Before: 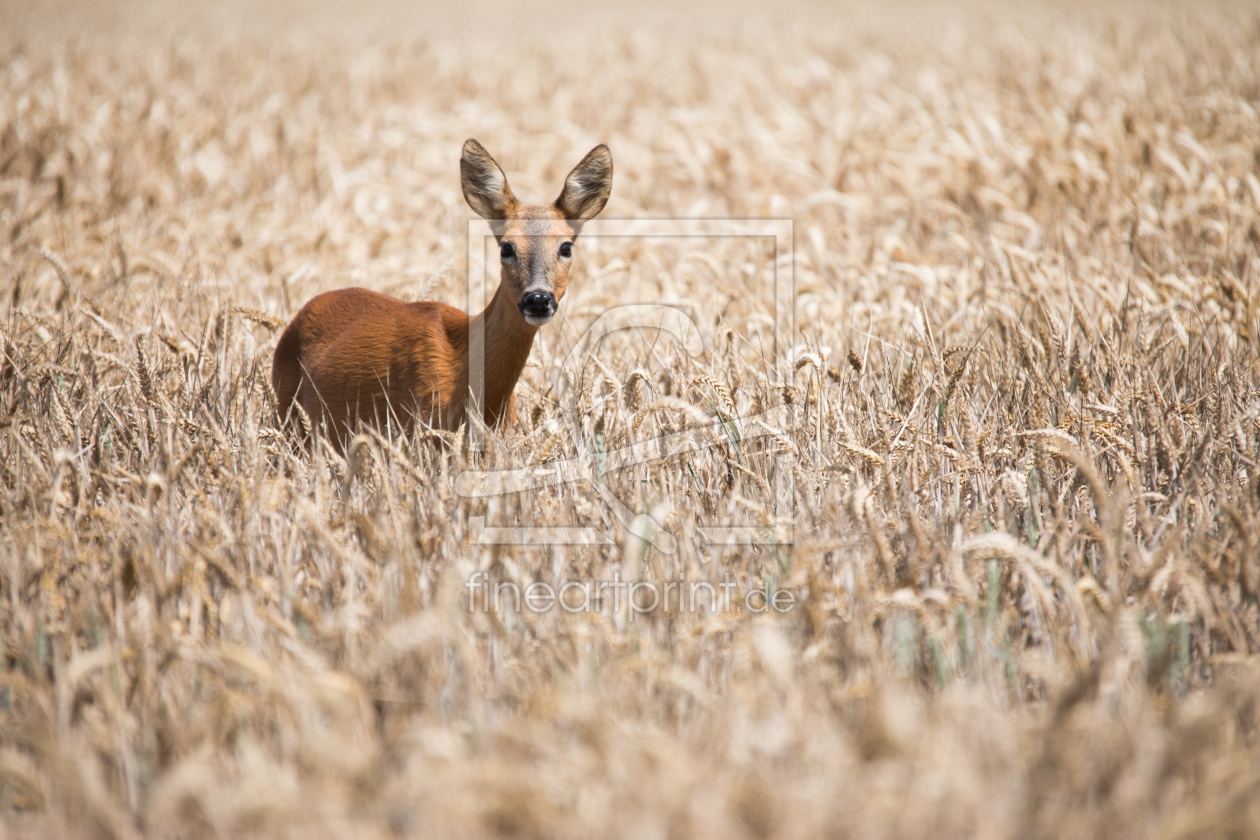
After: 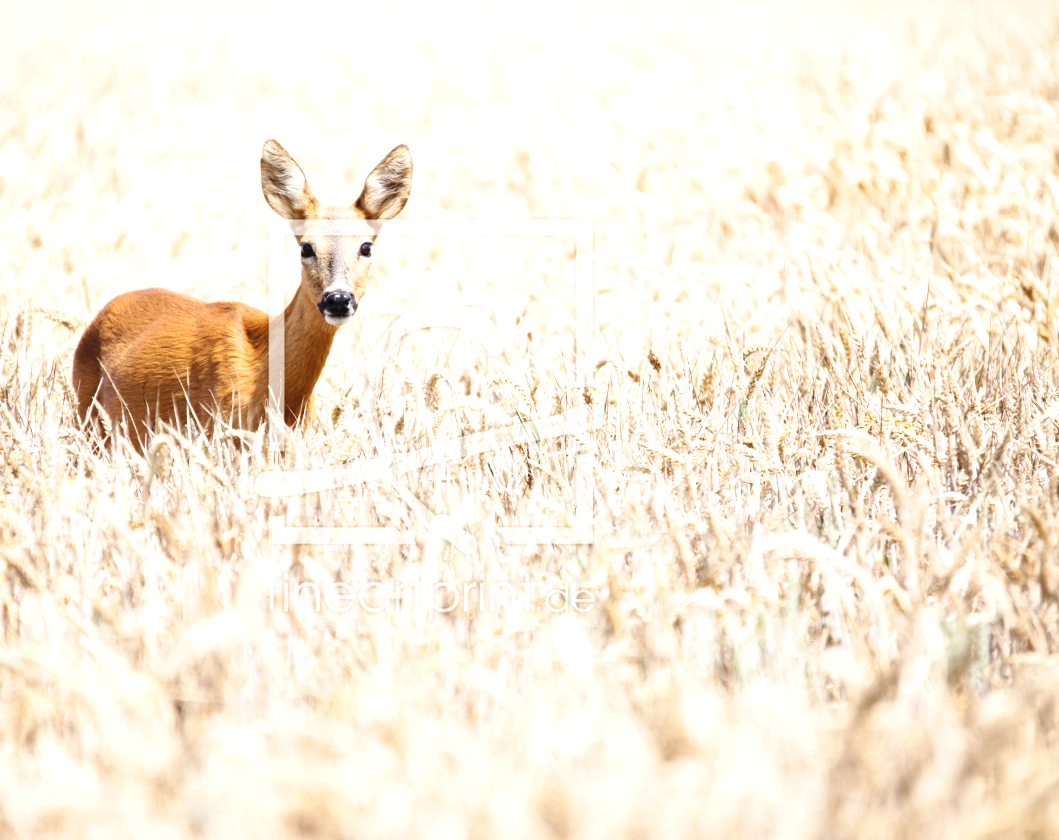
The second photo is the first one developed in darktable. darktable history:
crop: left 15.914%
base curve: curves: ch0 [(0, 0) (0.036, 0.025) (0.121, 0.166) (0.206, 0.329) (0.605, 0.79) (1, 1)], preserve colors none
exposure: exposure 1.074 EV, compensate exposure bias true, compensate highlight preservation false
